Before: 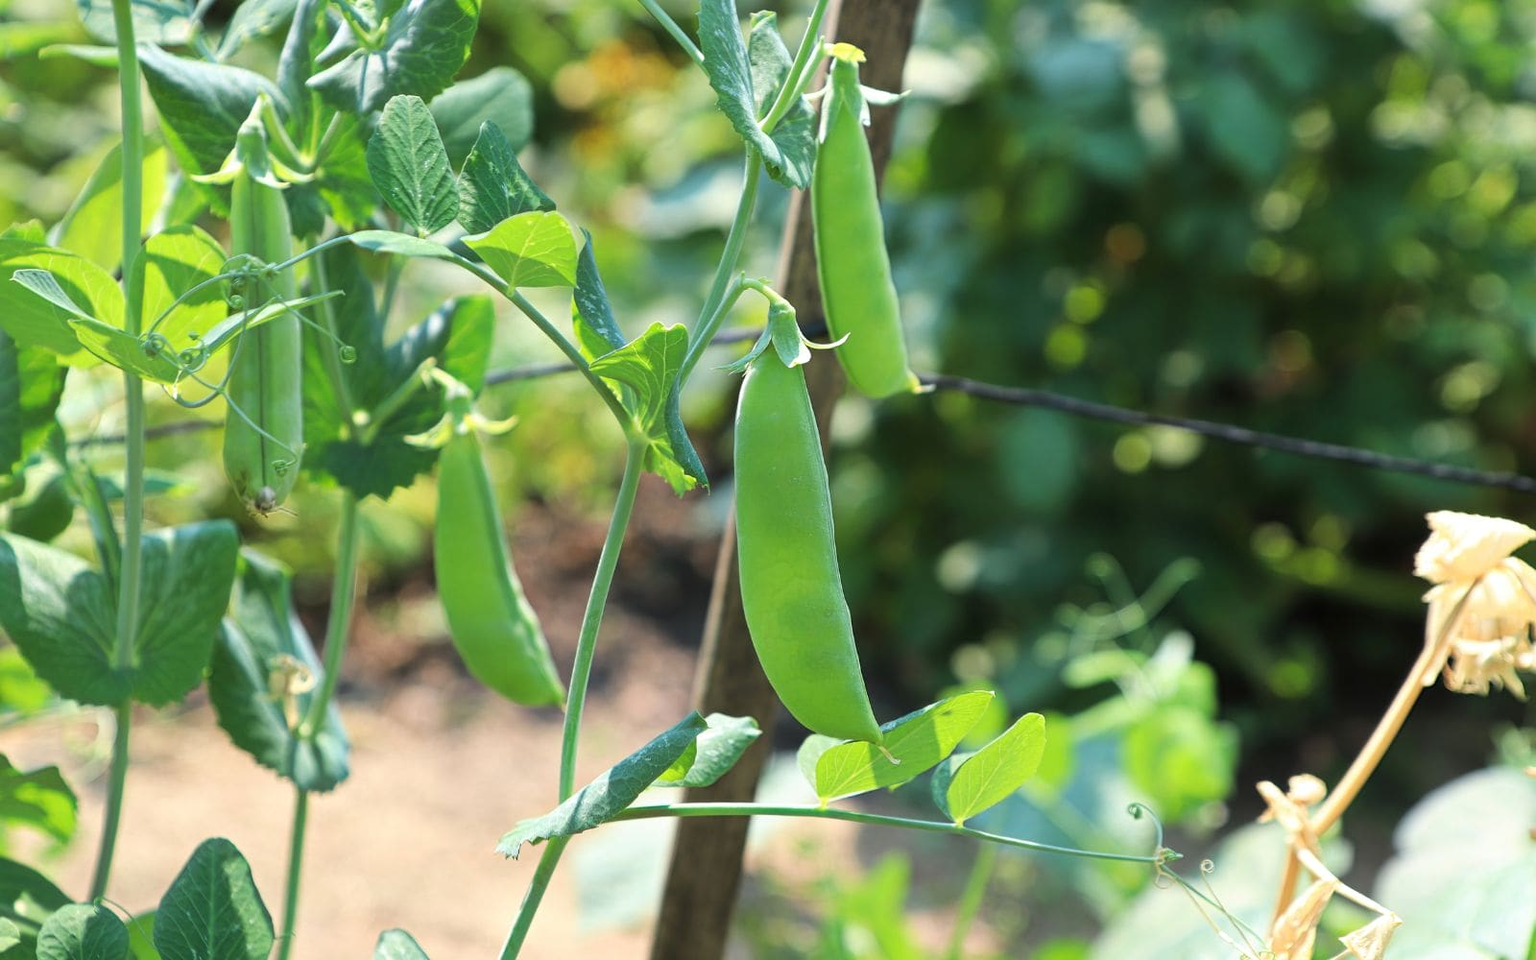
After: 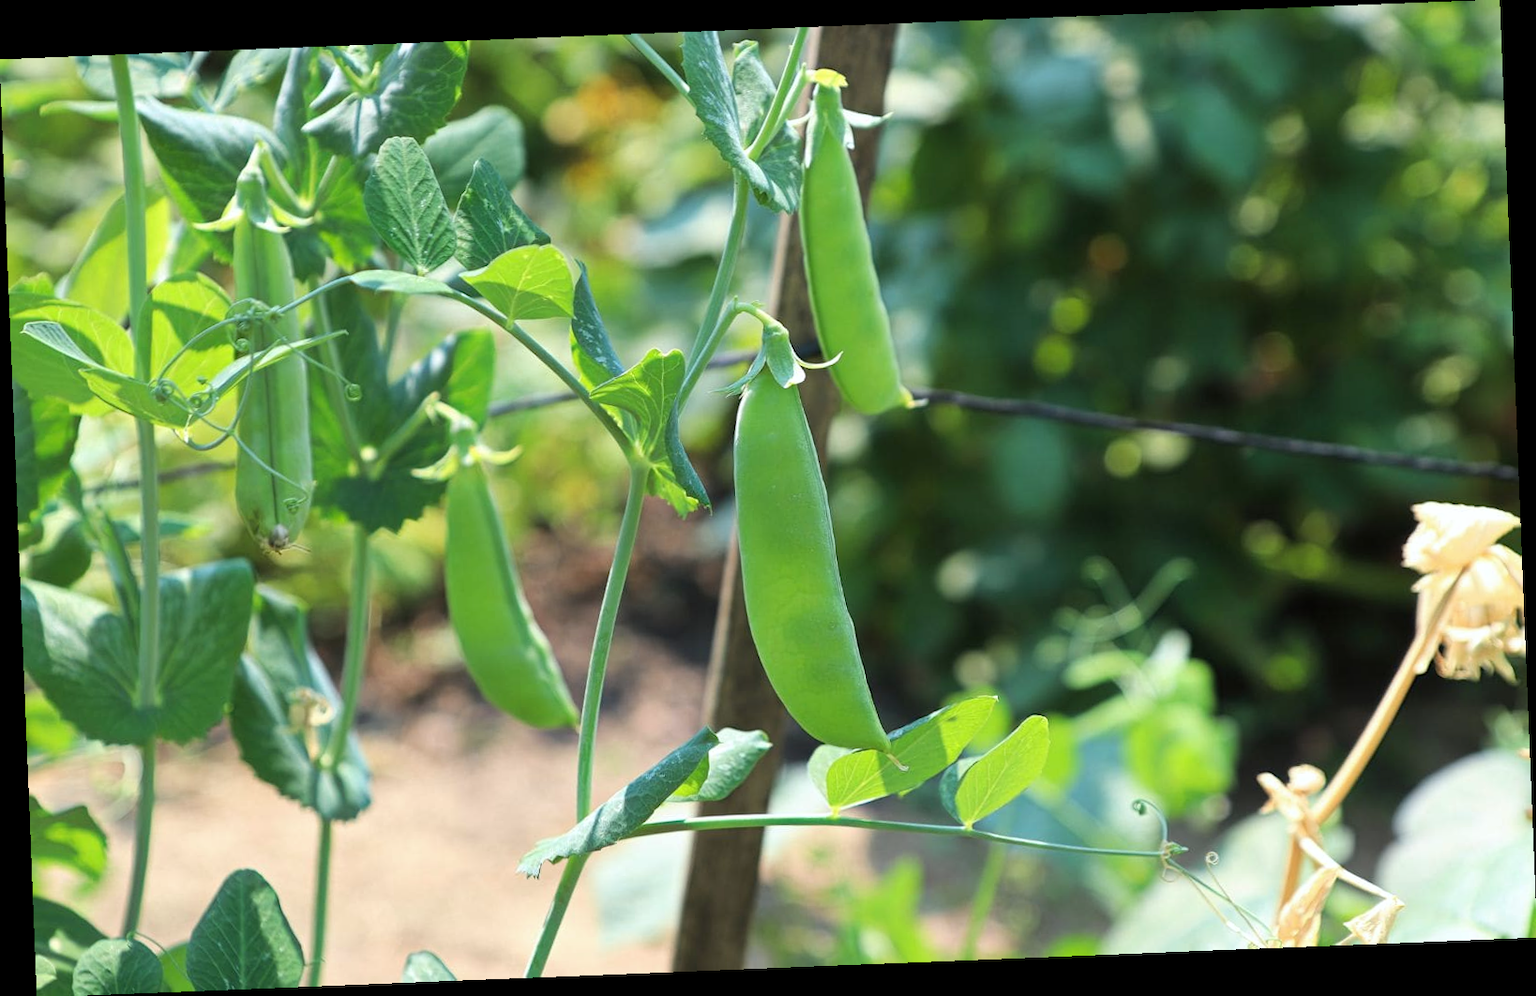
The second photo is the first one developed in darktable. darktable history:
rotate and perspective: rotation -2.29°, automatic cropping off
white balance: red 0.988, blue 1.017
